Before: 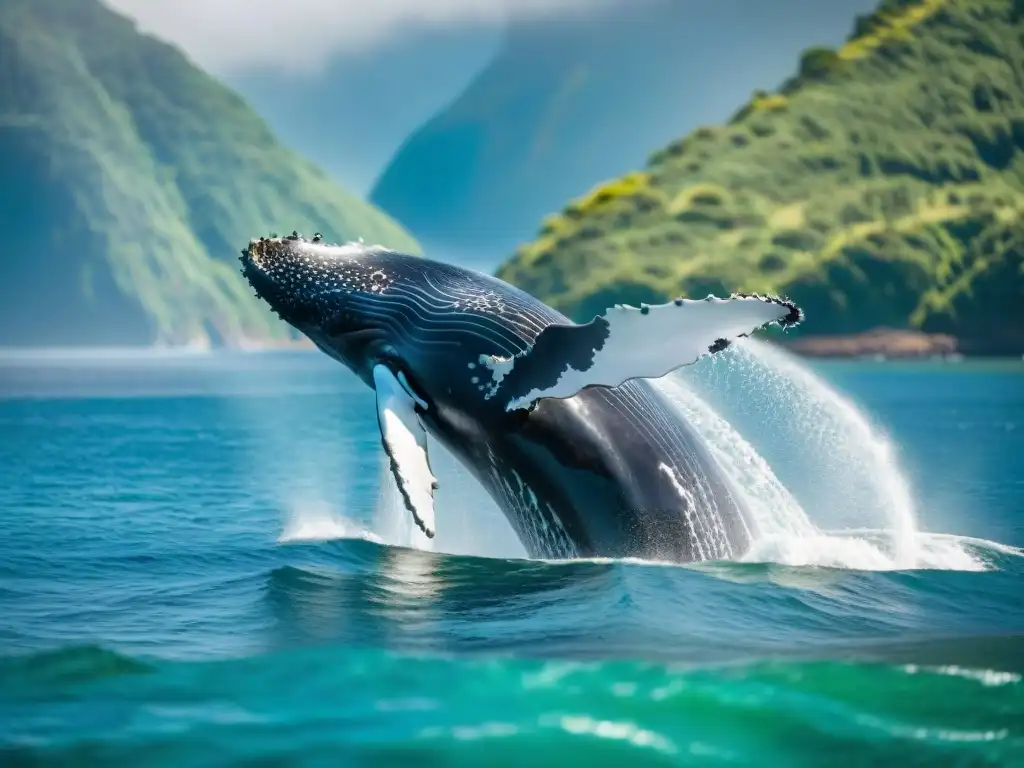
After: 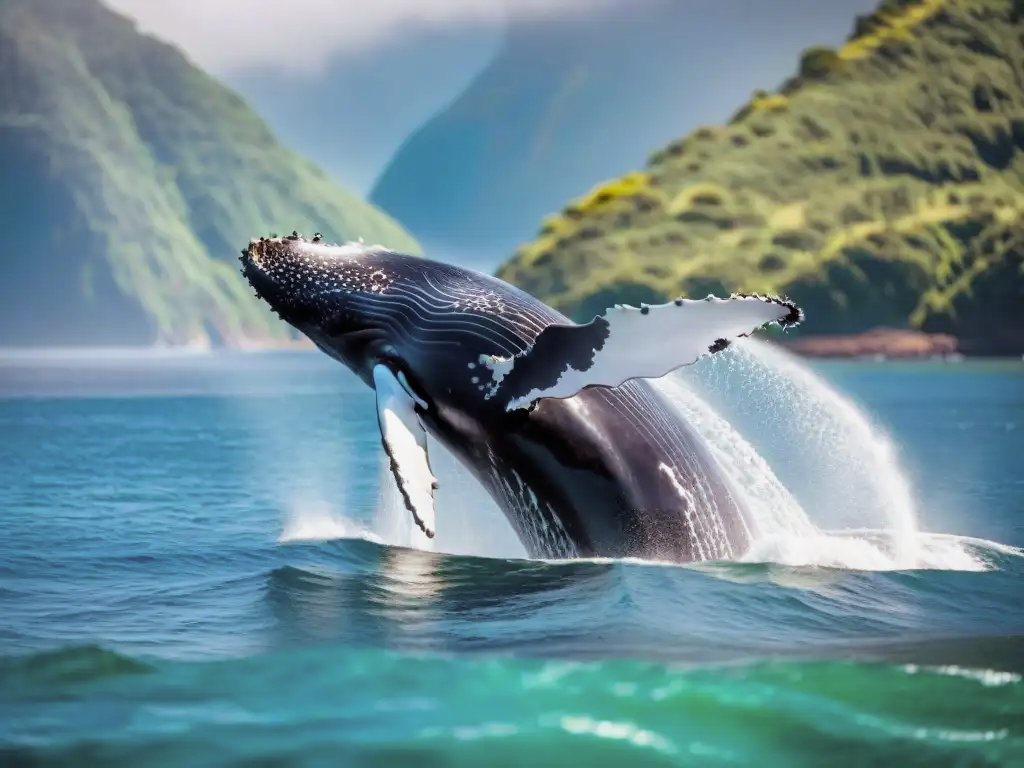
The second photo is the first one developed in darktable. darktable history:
filmic rgb: black relative exposure -12.8 EV, white relative exposure 2.8 EV, threshold 3 EV, target black luminance 0%, hardness 8.54, latitude 70.41%, contrast 1.133, shadows ↔ highlights balance -0.395%, color science v4 (2020), enable highlight reconstruction true
rgb levels: mode RGB, independent channels, levels [[0, 0.474, 1], [0, 0.5, 1], [0, 0.5, 1]]
